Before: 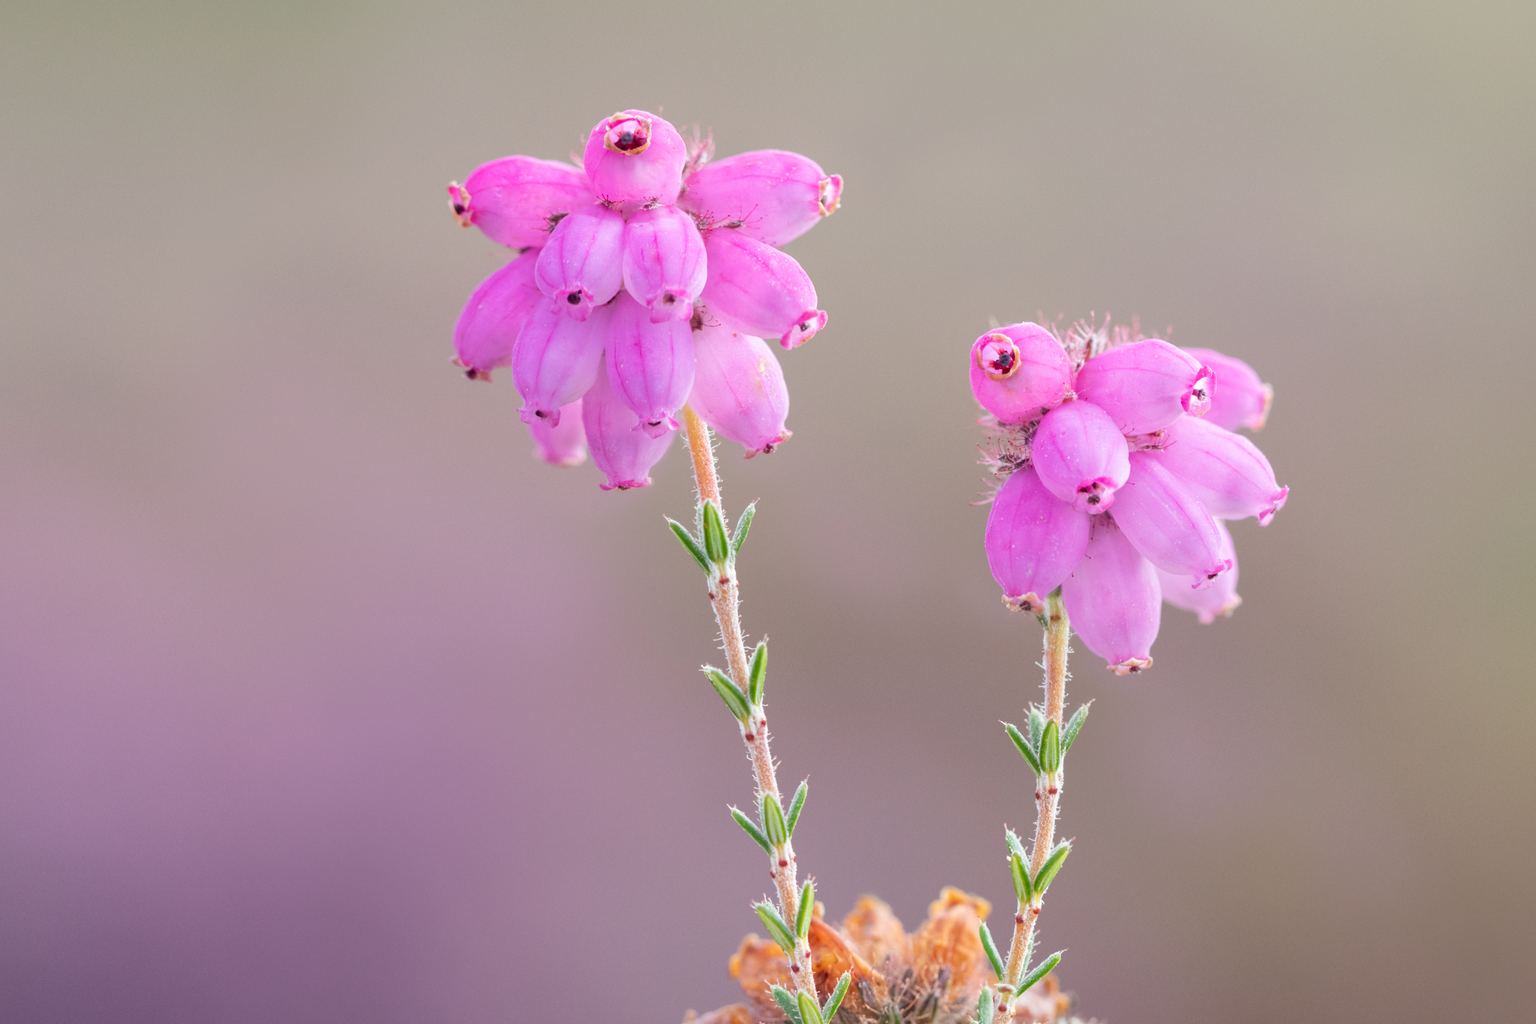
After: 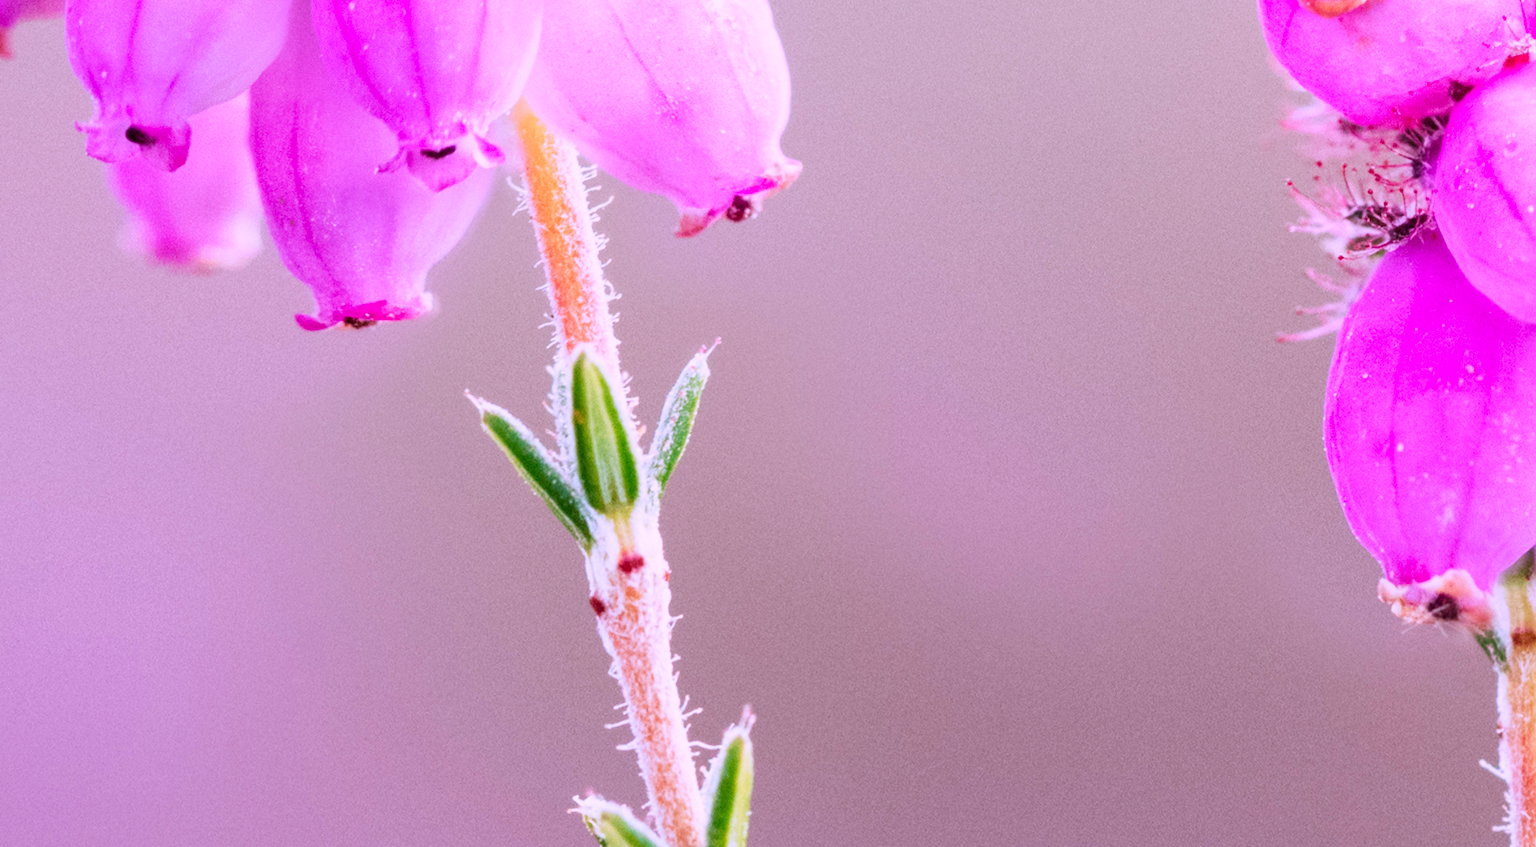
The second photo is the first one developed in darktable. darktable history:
crop: left 31.751%, top 32.172%, right 27.8%, bottom 35.83%
sigmoid: contrast 1.93, skew 0.29, preserve hue 0%
color balance: mode lift, gamma, gain (sRGB), lift [0.97, 1, 1, 1], gamma [1.03, 1, 1, 1]
color correction: highlights a* 15.03, highlights b* -25.07
rotate and perspective: rotation -1.68°, lens shift (vertical) -0.146, crop left 0.049, crop right 0.912, crop top 0.032, crop bottom 0.96
